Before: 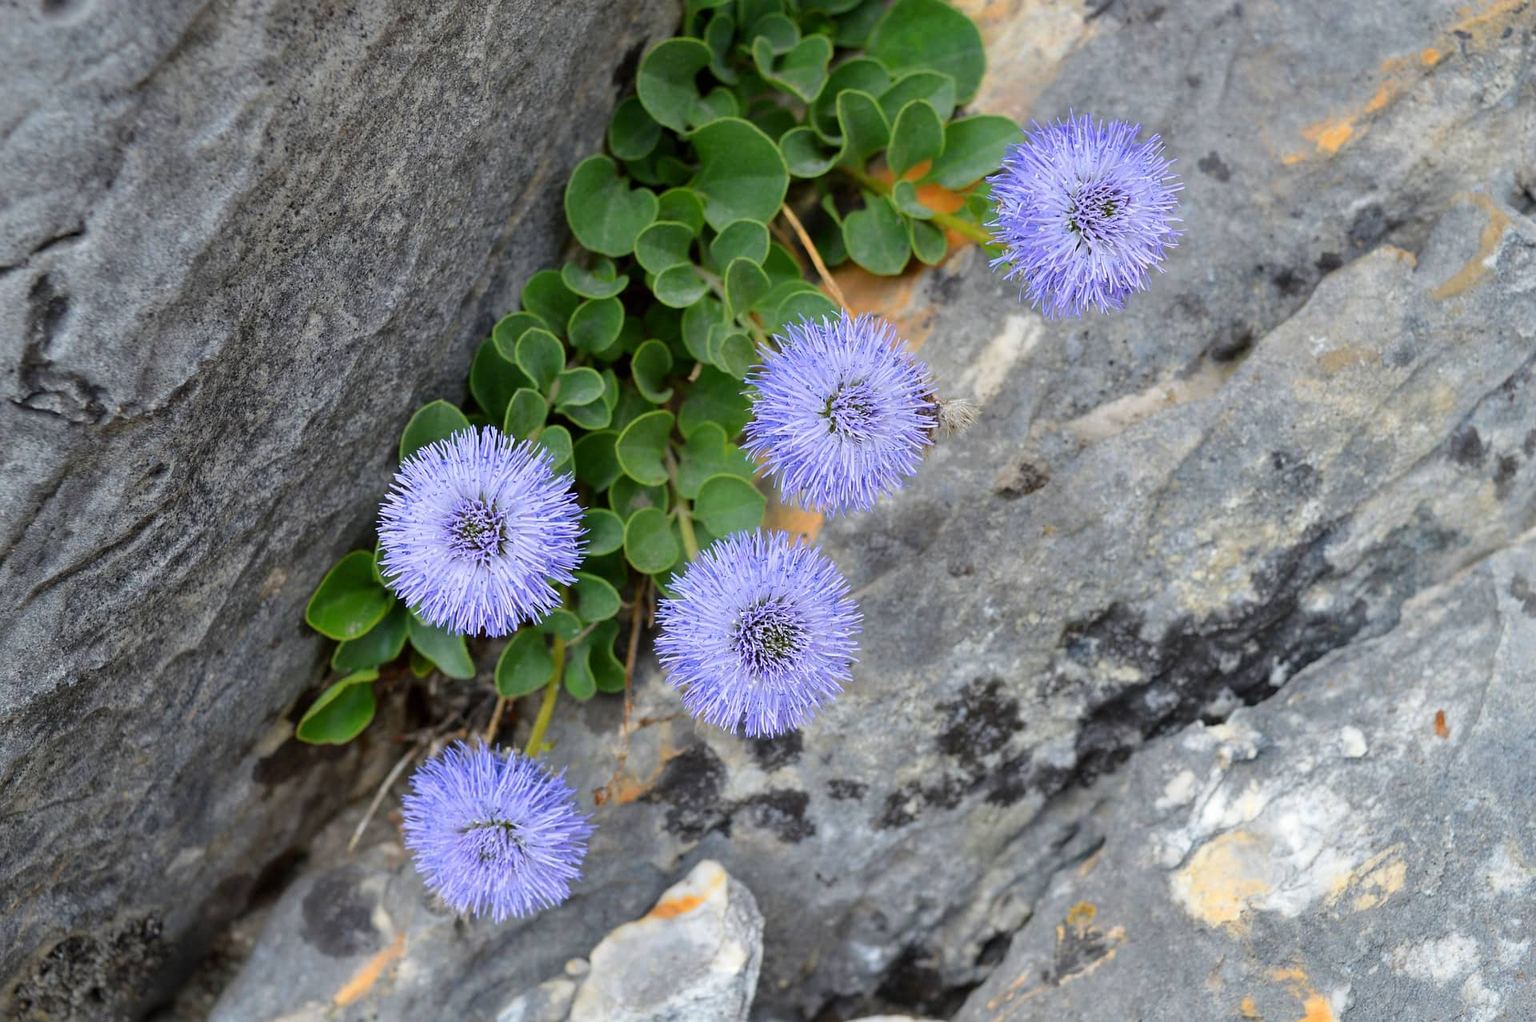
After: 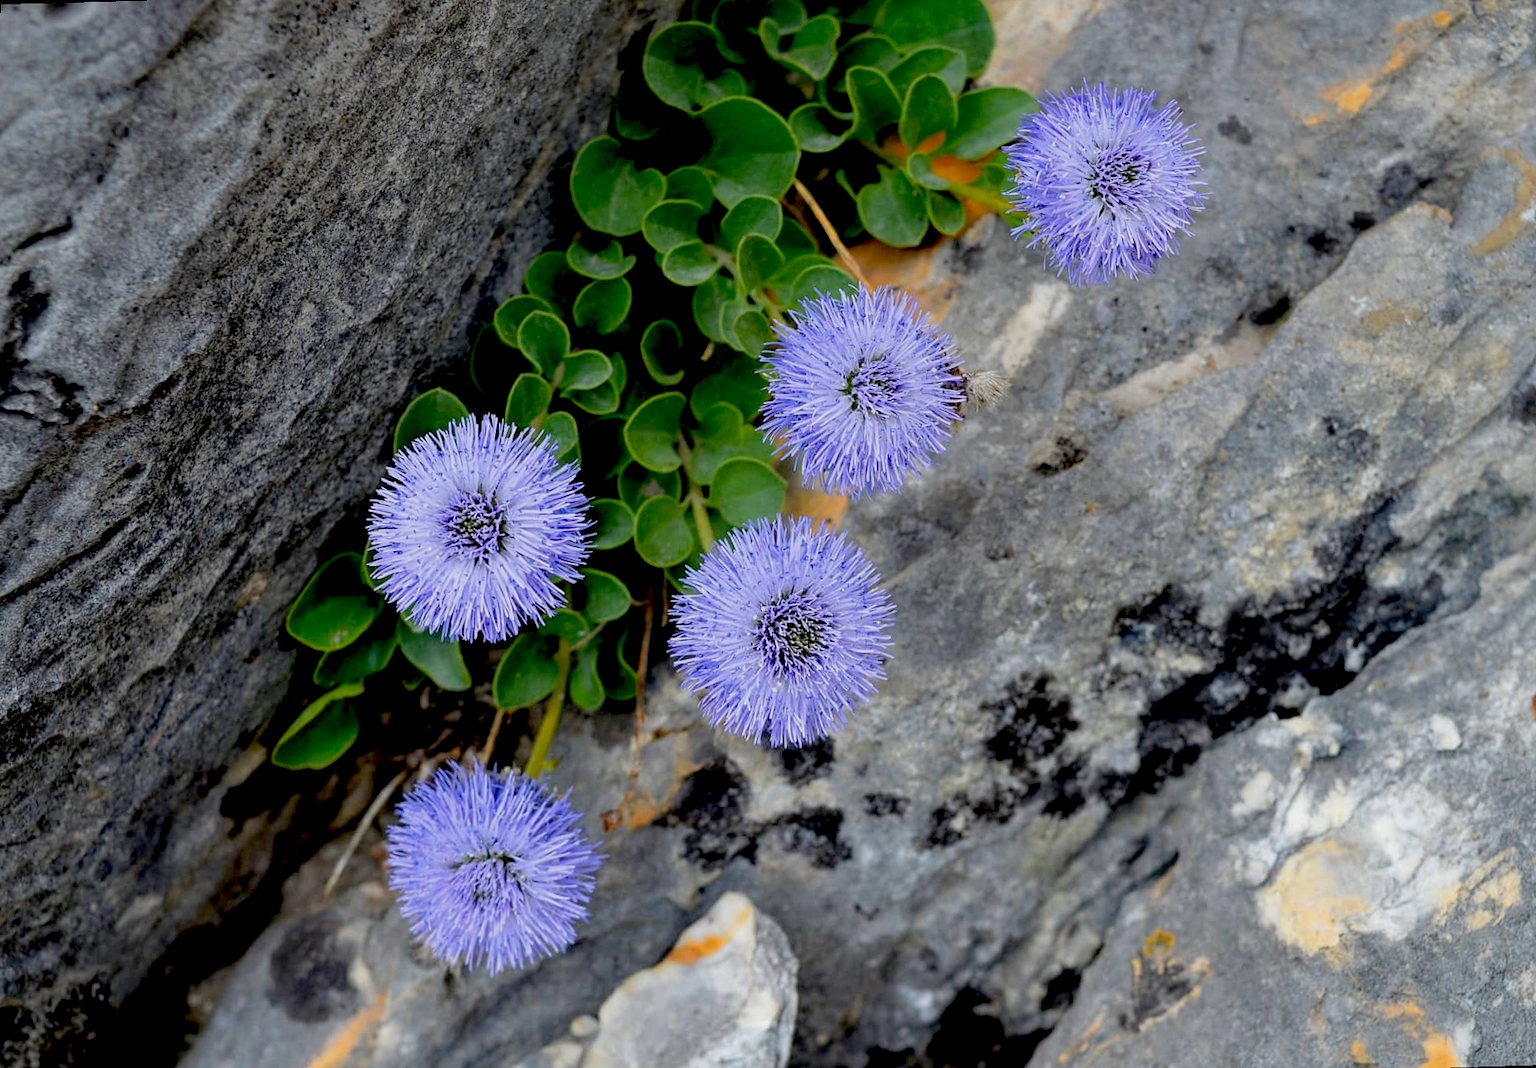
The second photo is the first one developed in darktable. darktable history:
exposure: black level correction 0.046, exposure -0.228 EV, compensate highlight preservation false
rotate and perspective: rotation -1.68°, lens shift (vertical) -0.146, crop left 0.049, crop right 0.912, crop top 0.032, crop bottom 0.96
